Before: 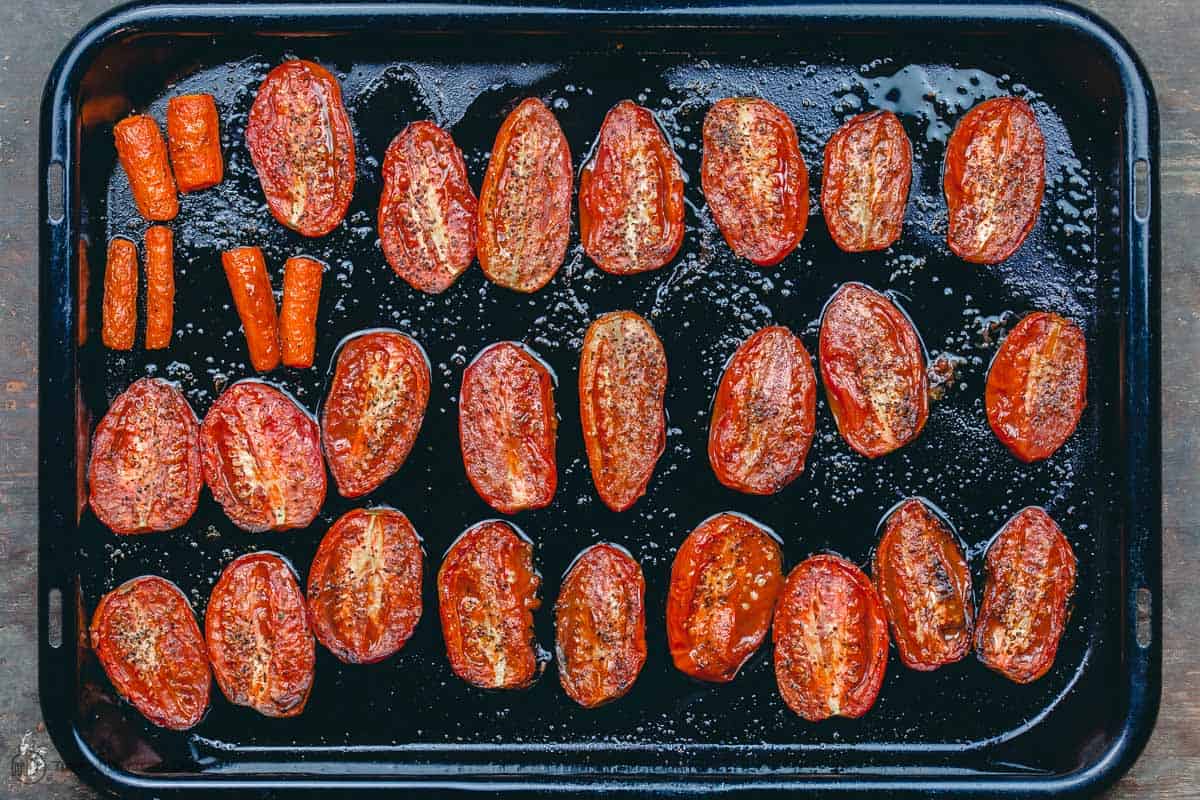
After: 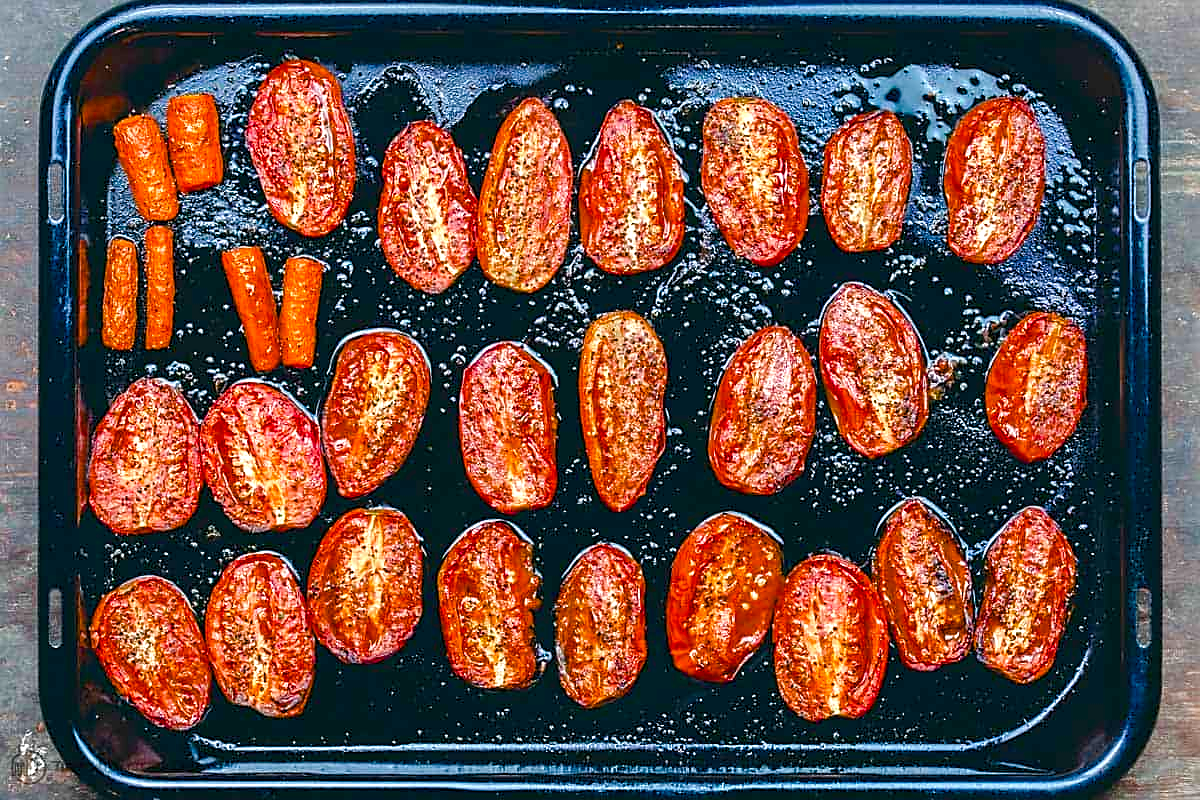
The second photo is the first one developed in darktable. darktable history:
sharpen: on, module defaults
color balance rgb: perceptual saturation grading › global saturation 20%, perceptual saturation grading › highlights -25.552%, perceptual saturation grading › shadows 49.61%, perceptual brilliance grading › global brilliance 17.852%, global vibrance 20%
